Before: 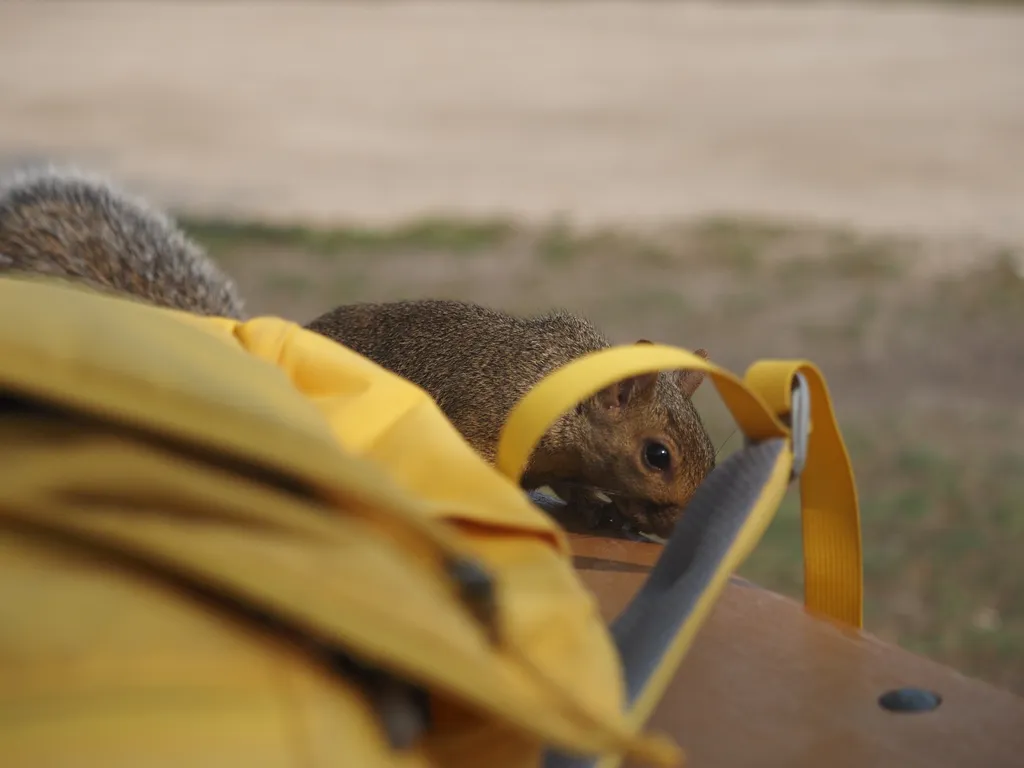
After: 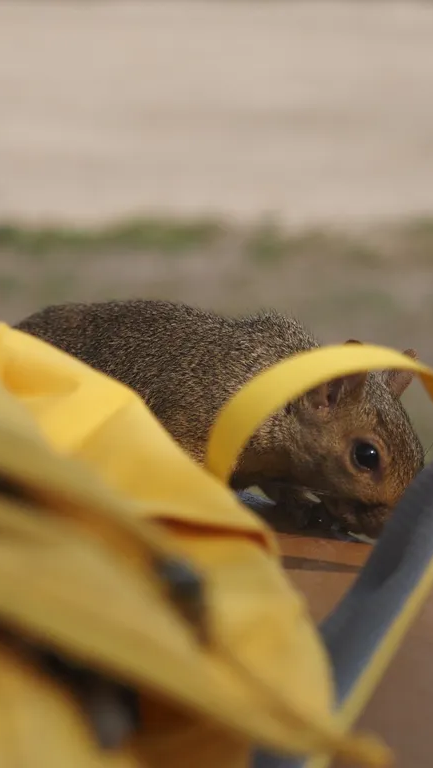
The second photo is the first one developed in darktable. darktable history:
crop: left 28.484%, right 29.148%
exposure: compensate highlight preservation false
